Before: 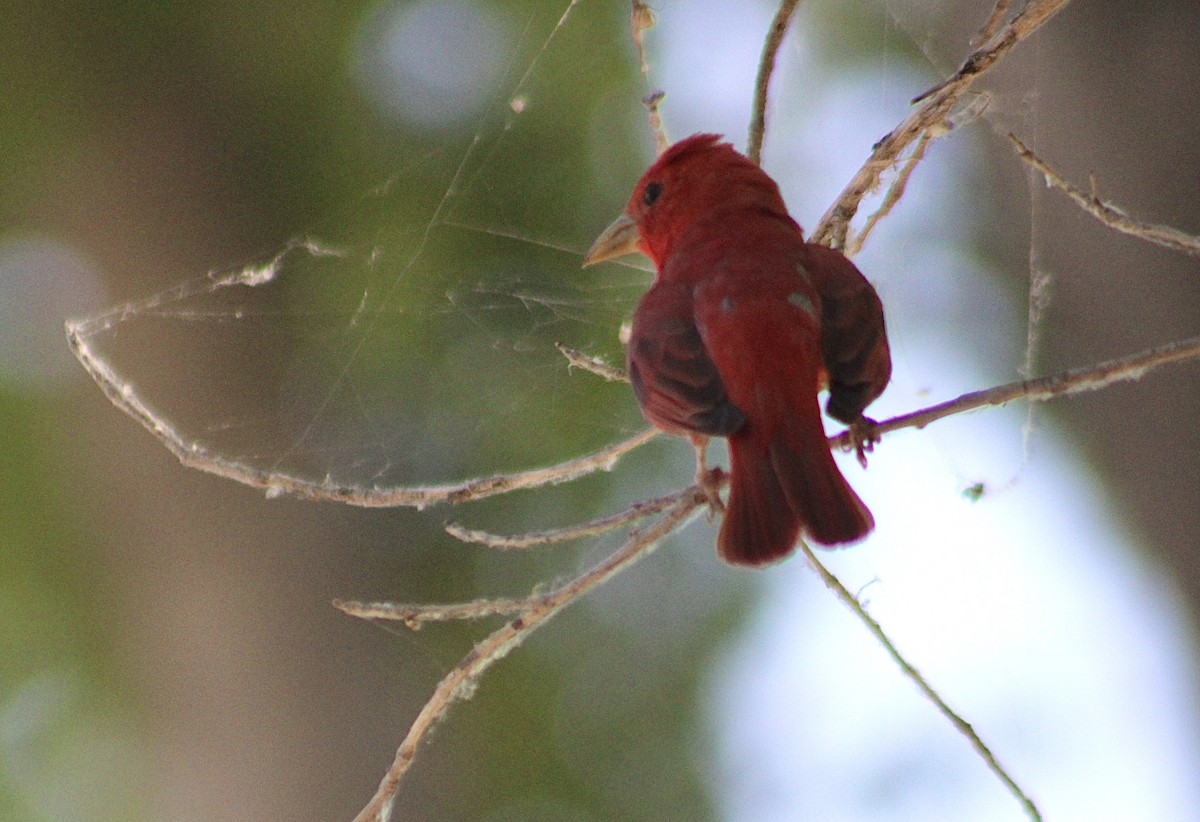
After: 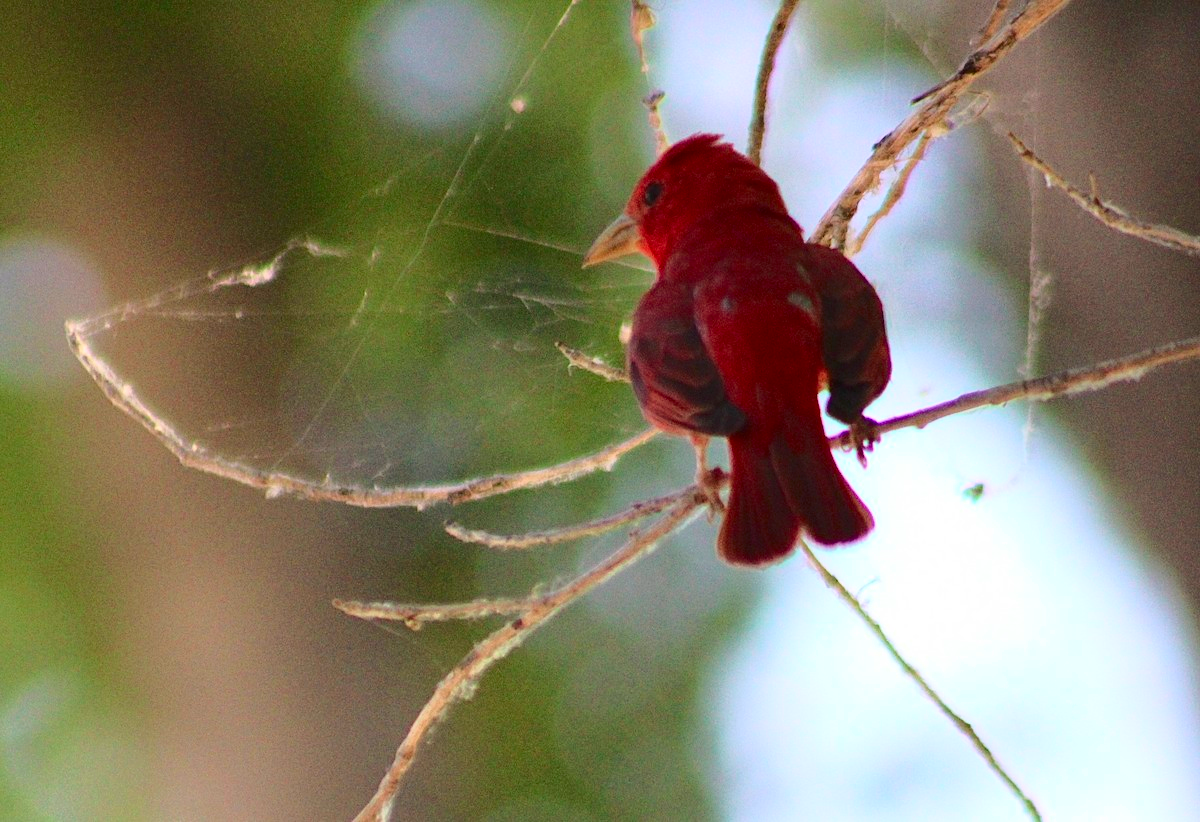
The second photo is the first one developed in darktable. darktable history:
tone curve: curves: ch0 [(0, 0) (0.234, 0.191) (0.48, 0.534) (0.608, 0.667) (0.725, 0.809) (0.864, 0.922) (1, 1)]; ch1 [(0, 0) (0.453, 0.43) (0.5, 0.5) (0.615, 0.649) (1, 1)]; ch2 [(0, 0) (0.5, 0.5) (0.586, 0.617) (1, 1)], color space Lab, independent channels, preserve colors none
